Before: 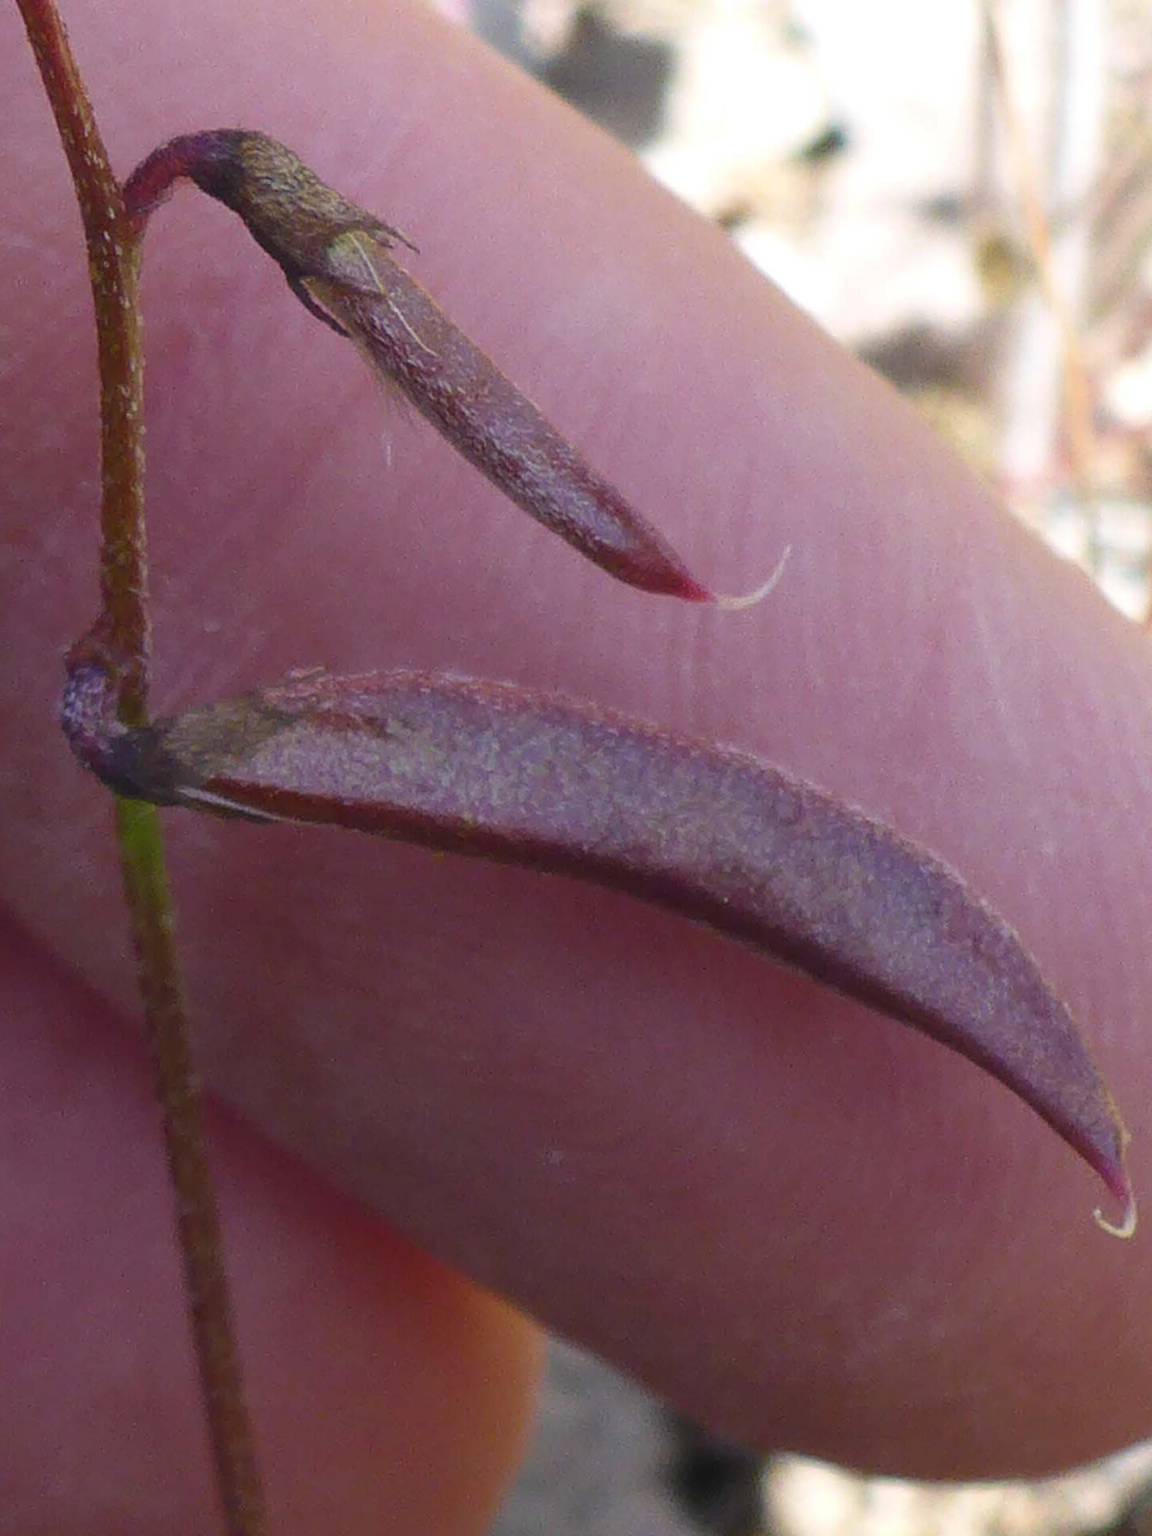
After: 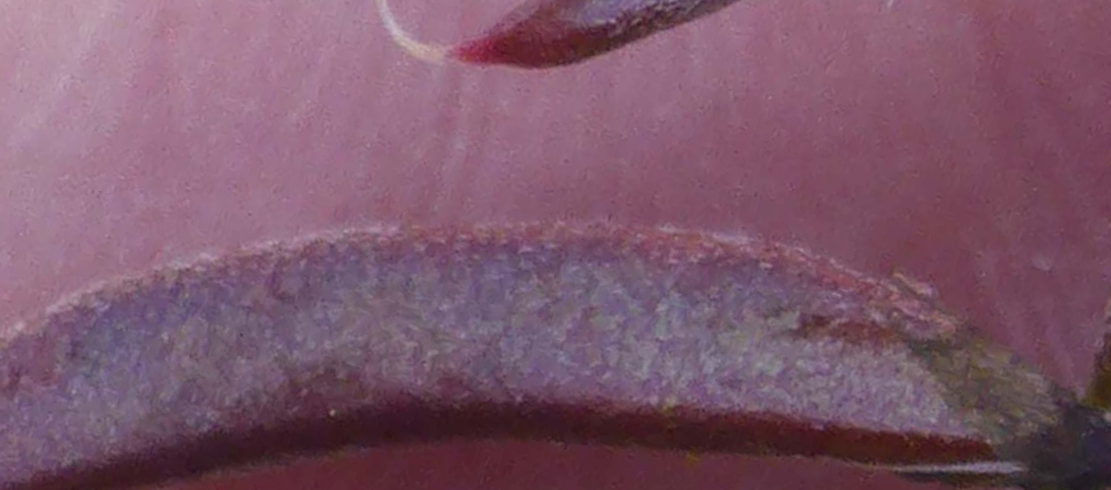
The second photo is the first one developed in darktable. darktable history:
local contrast: detail 110%
rotate and perspective: lens shift (vertical) 0.048, lens shift (horizontal) -0.024, automatic cropping off
crop and rotate: angle 16.12°, top 30.835%, bottom 35.653%
